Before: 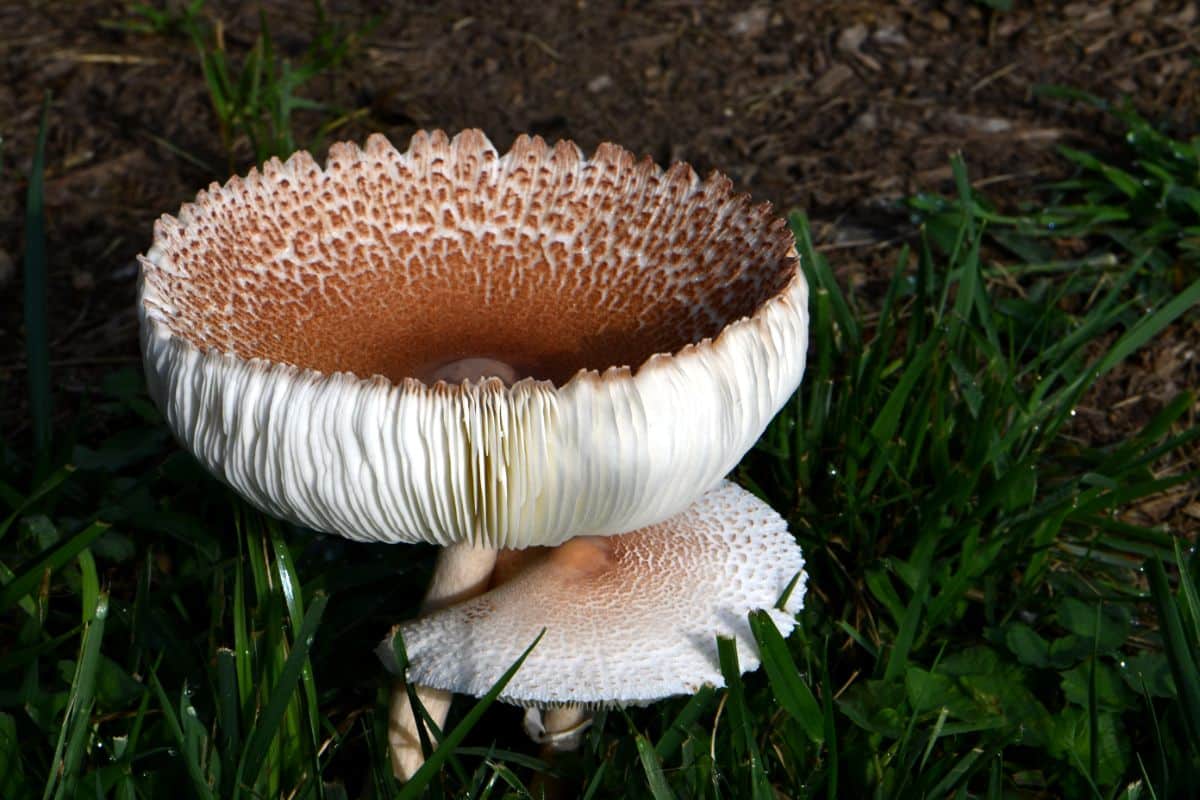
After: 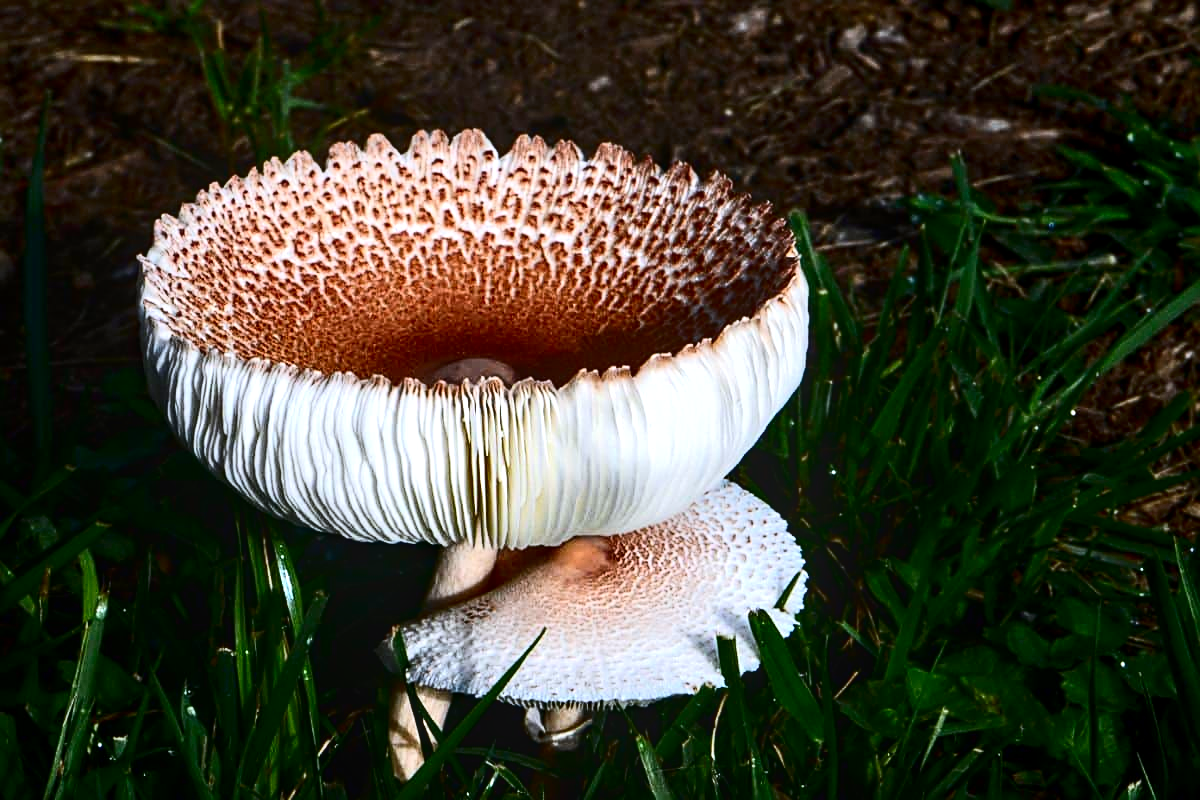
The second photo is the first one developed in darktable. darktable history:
contrast brightness saturation: contrast 0.32, brightness -0.08, saturation 0.17
color correction: highlights a* -0.772, highlights b* -8.92
sharpen: on, module defaults
exposure: black level correction 0, exposure 0.5 EV, compensate highlight preservation false
local contrast: on, module defaults
